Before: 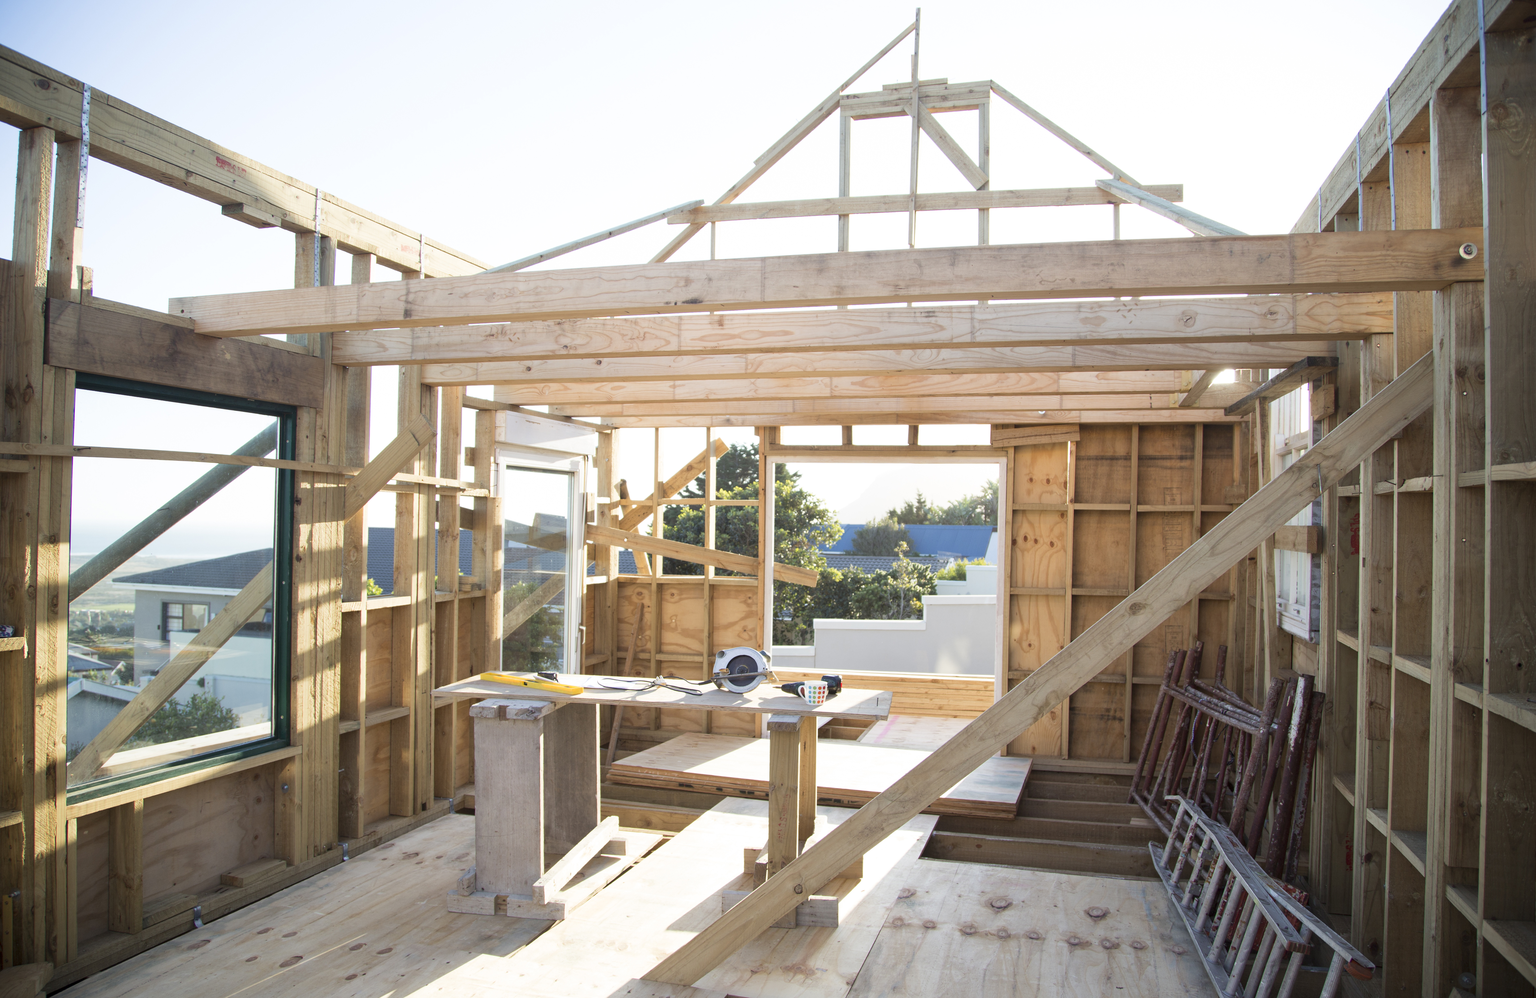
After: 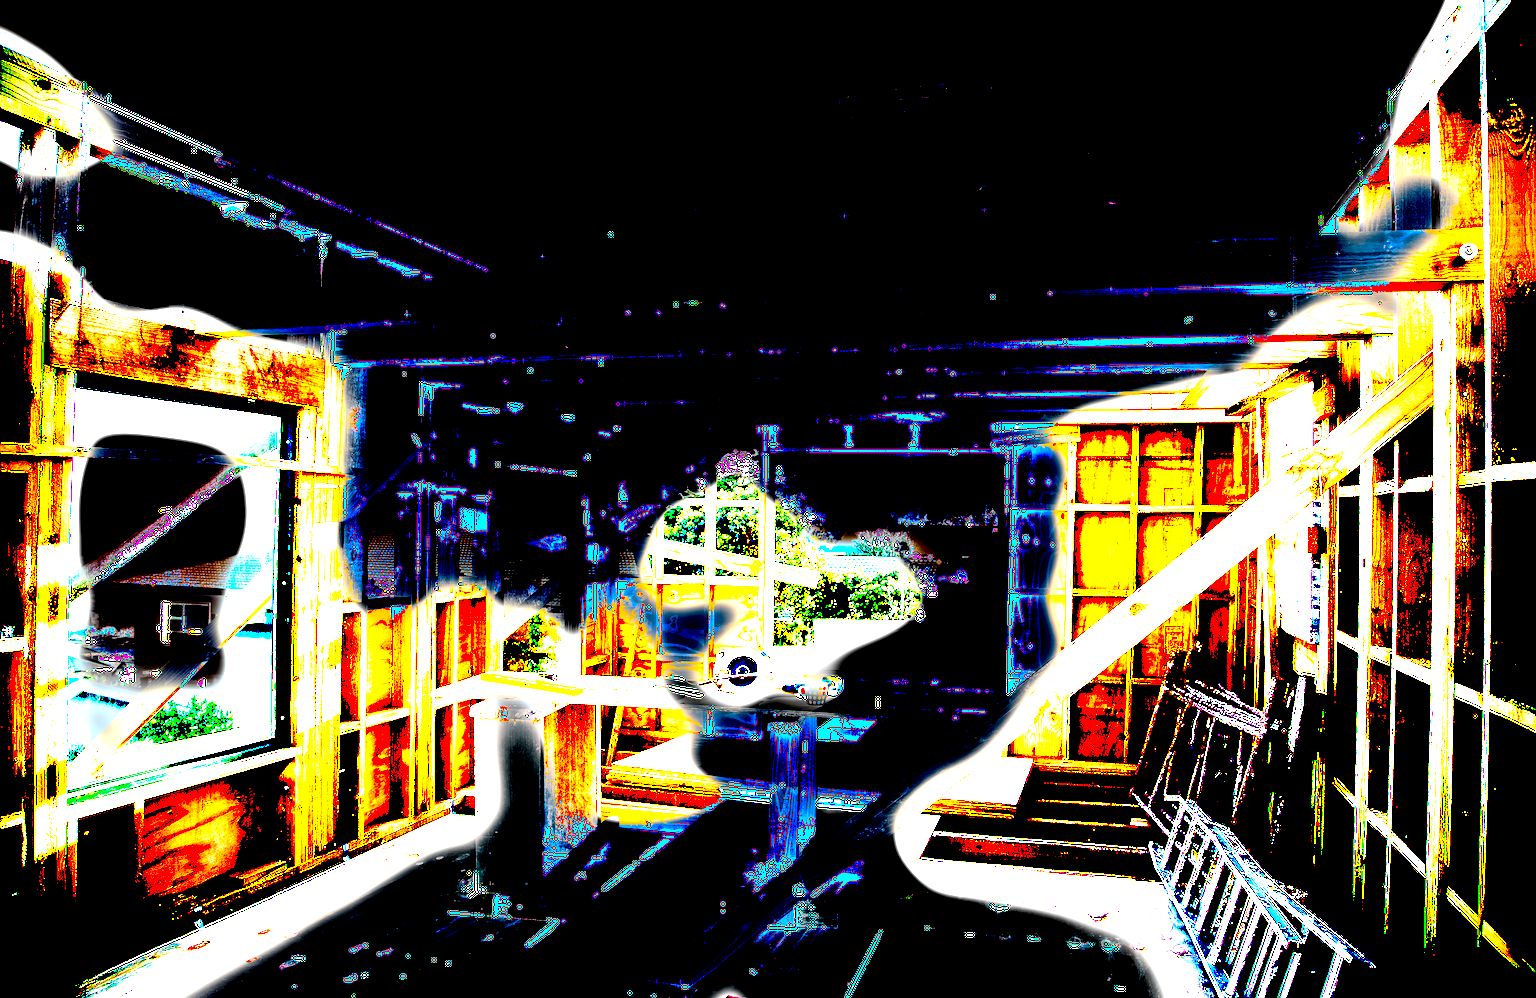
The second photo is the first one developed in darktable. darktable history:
sharpen: on, module defaults
shadows and highlights: shadows 5, soften with gaussian
exposure: black level correction 0.1, exposure 3 EV, compensate highlight preservation false
